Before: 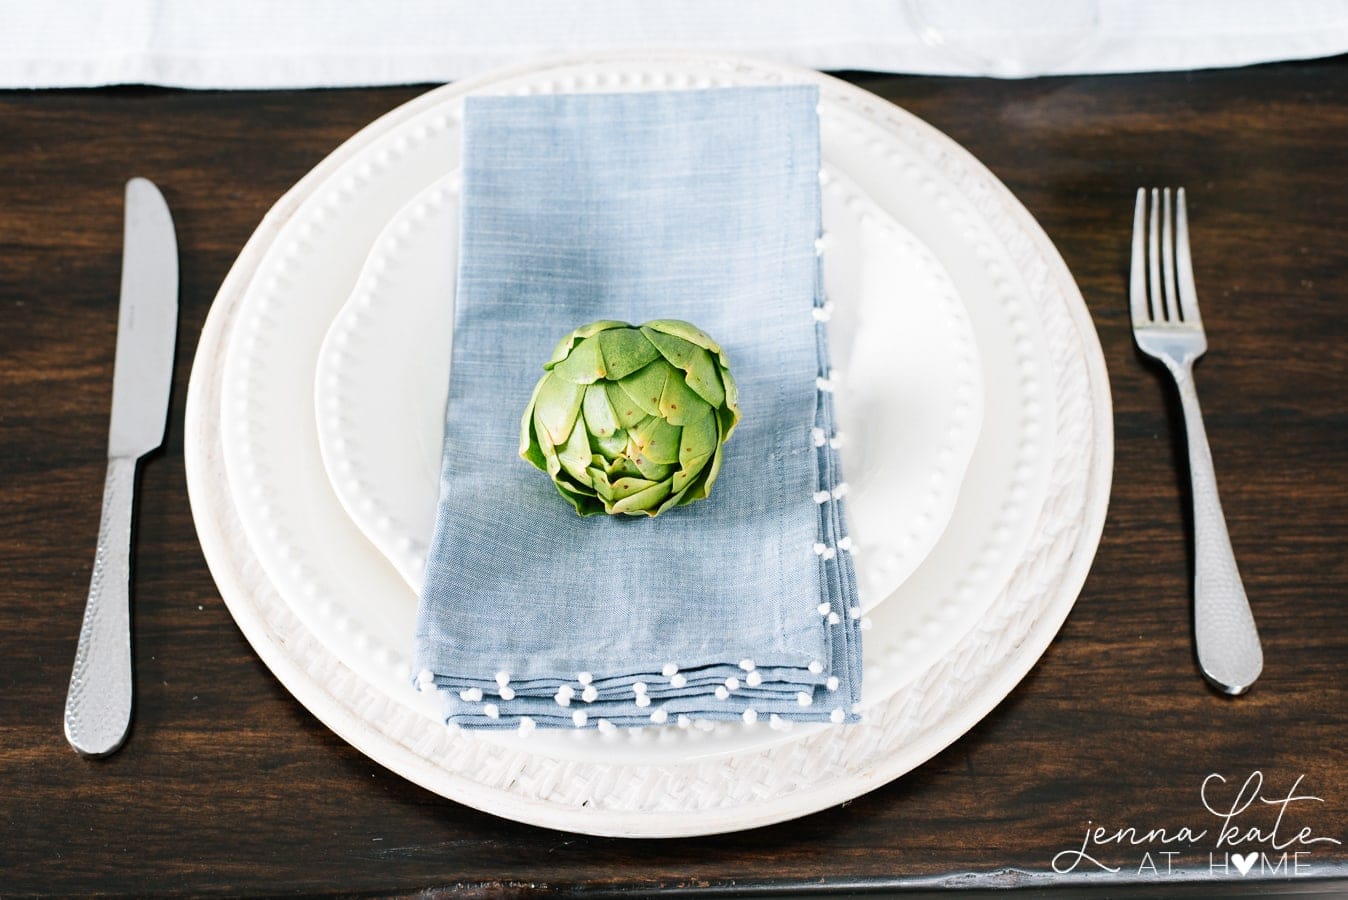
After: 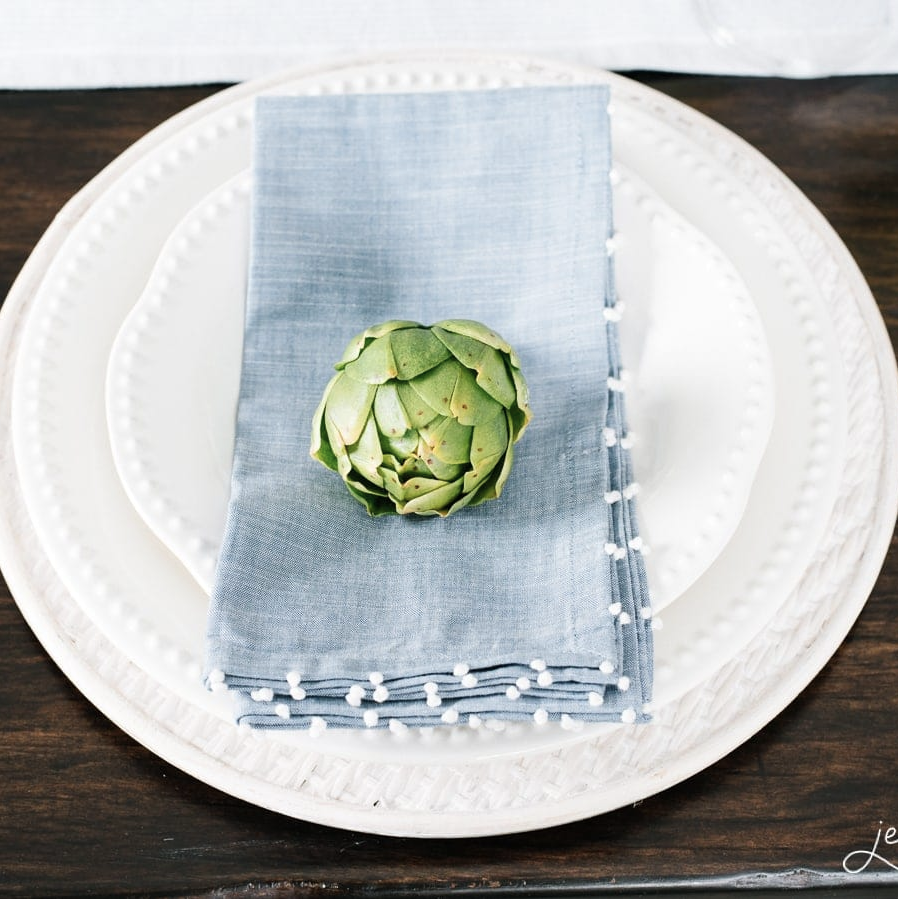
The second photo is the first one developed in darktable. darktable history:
color correction: saturation 0.8
crop and rotate: left 15.546%, right 17.787%
